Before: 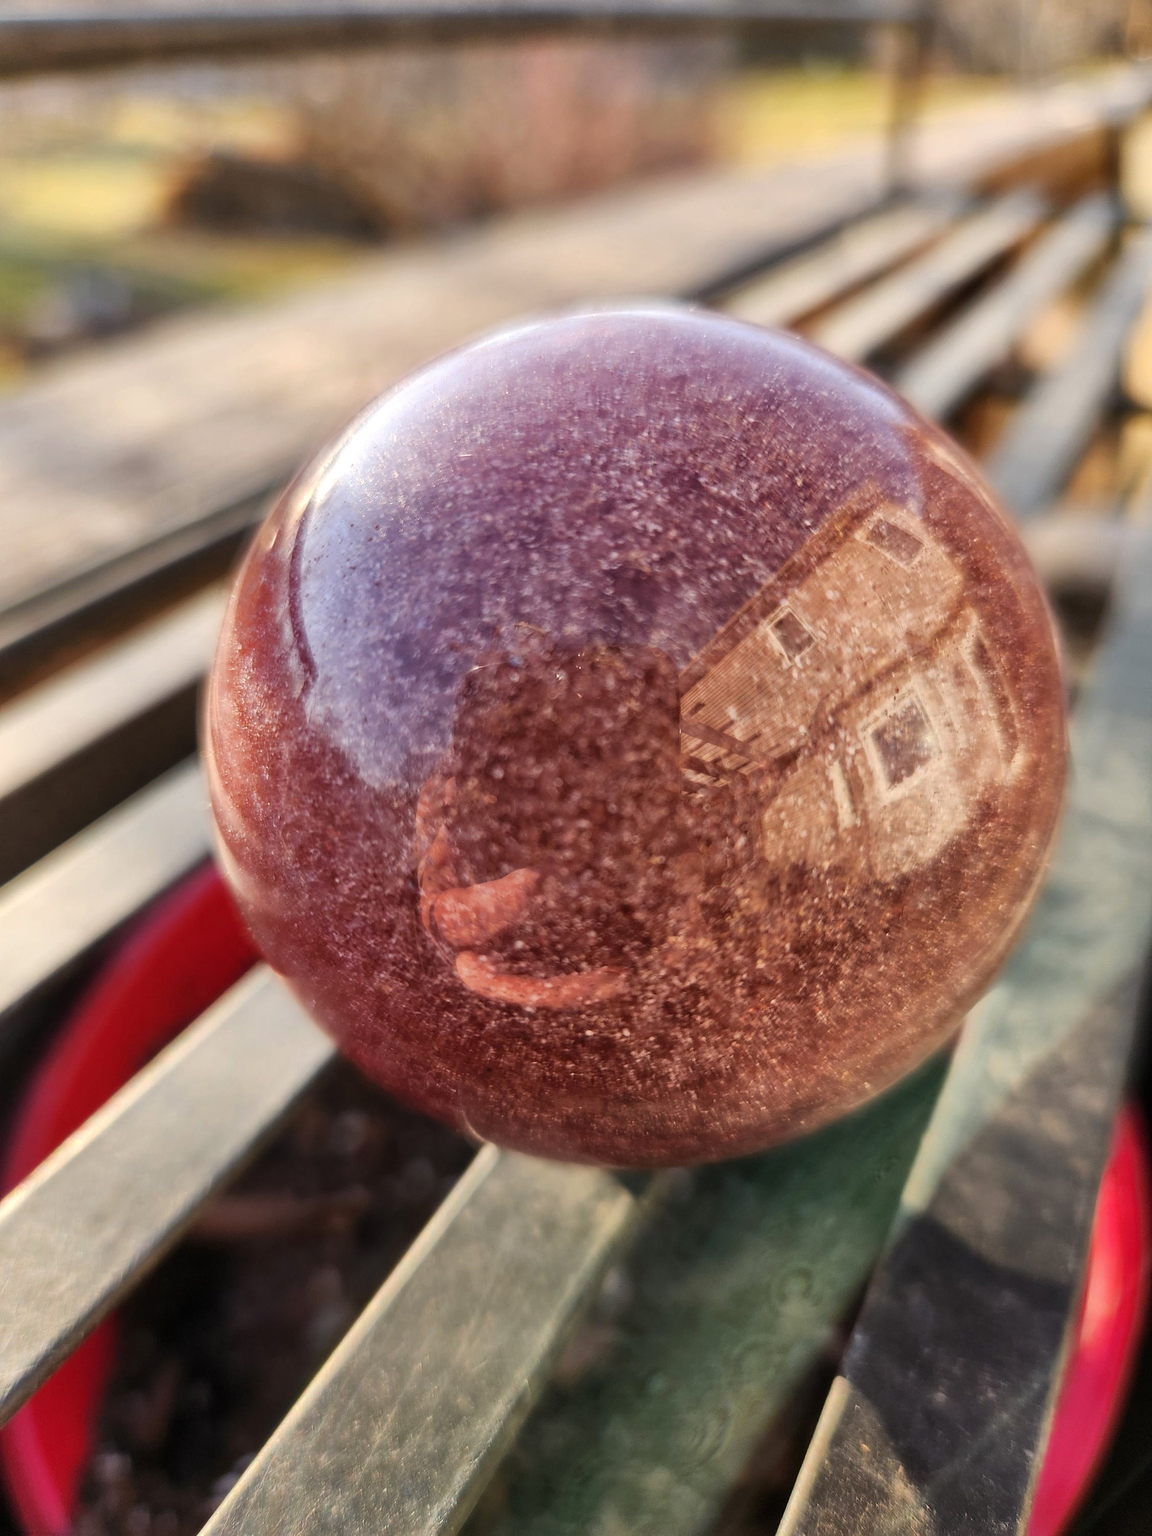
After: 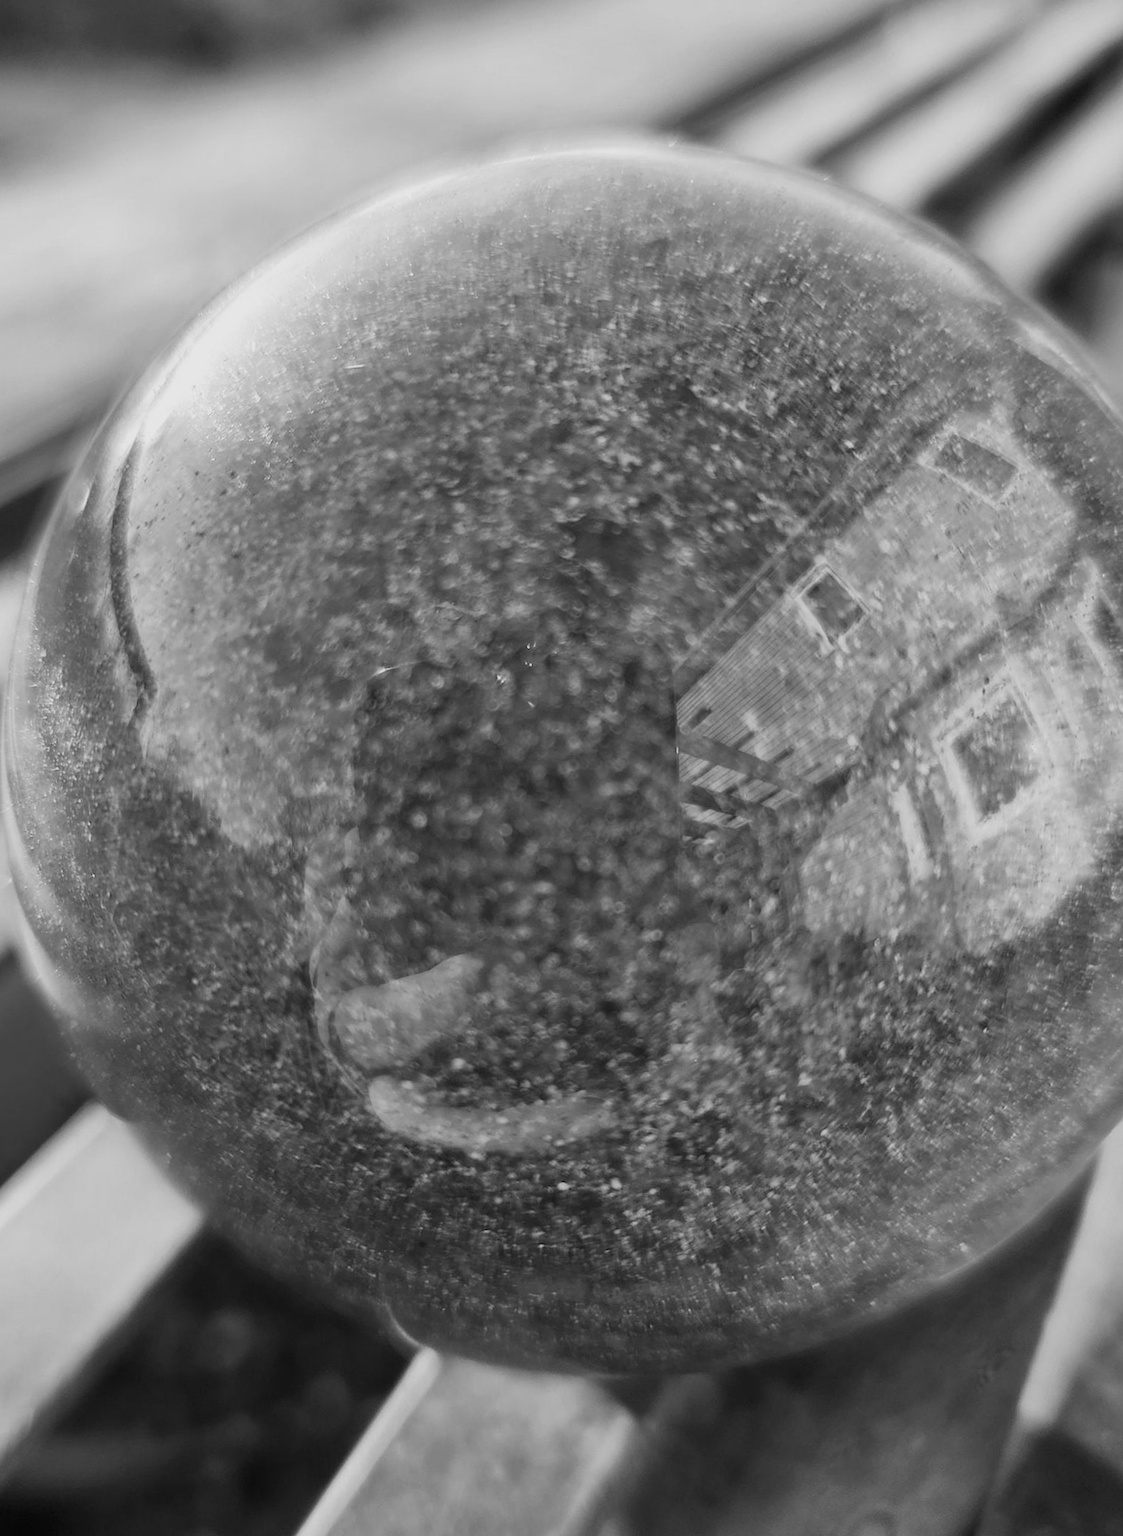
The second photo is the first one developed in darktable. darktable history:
crop and rotate: left 17.046%, top 10.659%, right 12.989%, bottom 14.553%
sigmoid: contrast 1.22, skew 0.65
exposure: exposure 0.02 EV, compensate highlight preservation false
rotate and perspective: rotation -2.12°, lens shift (vertical) 0.009, lens shift (horizontal) -0.008, automatic cropping original format, crop left 0.036, crop right 0.964, crop top 0.05, crop bottom 0.959
monochrome: size 1
